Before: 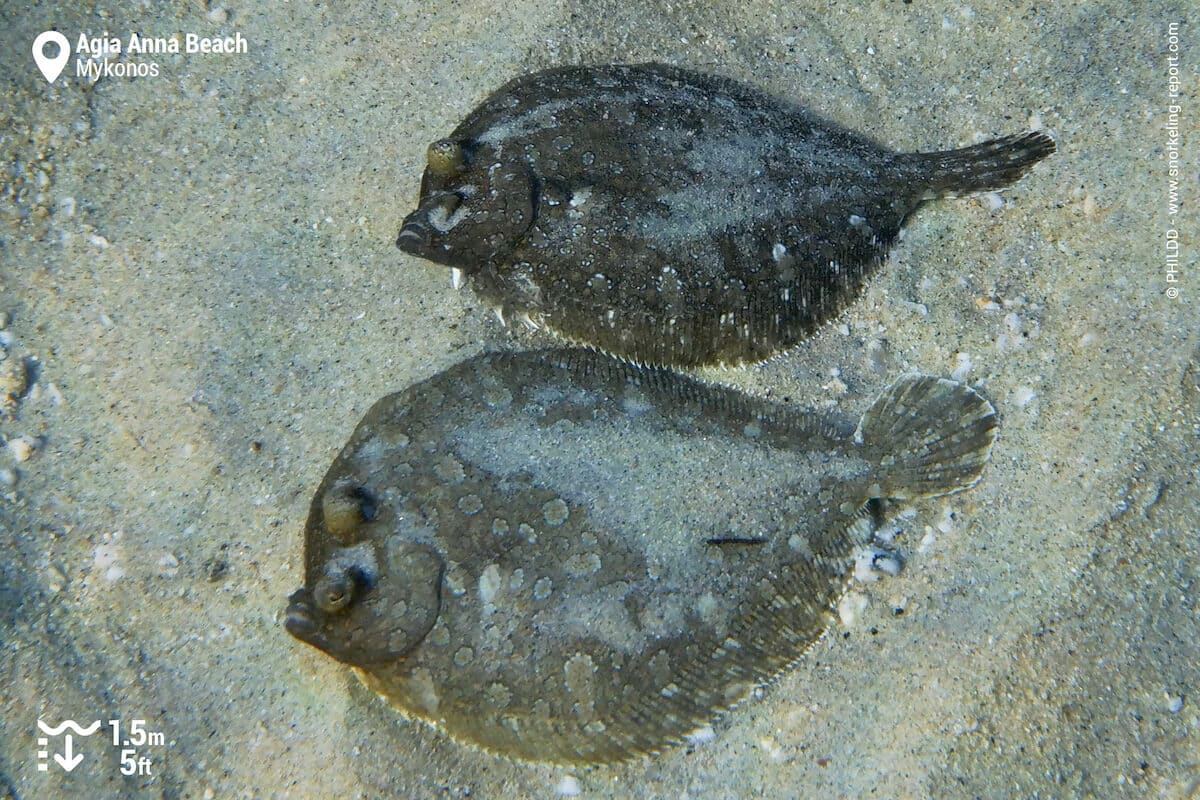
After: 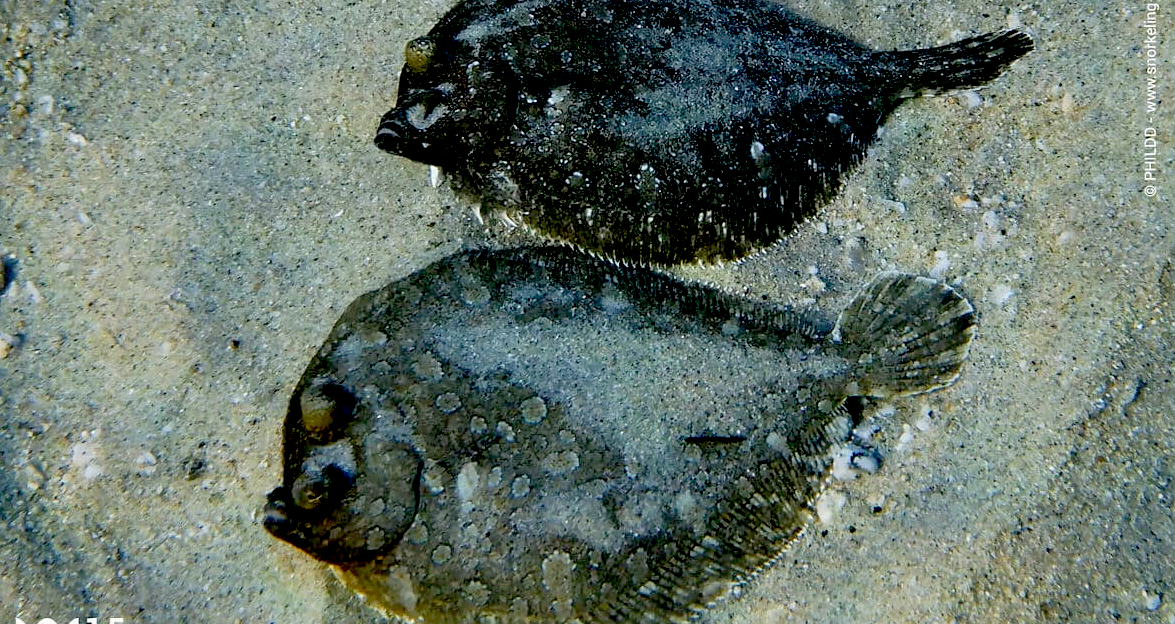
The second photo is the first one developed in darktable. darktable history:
exposure: black level correction 0.058, compensate highlight preservation false
sharpen: amount 0.209
crop and rotate: left 1.889%, top 12.764%, right 0.17%, bottom 9.205%
